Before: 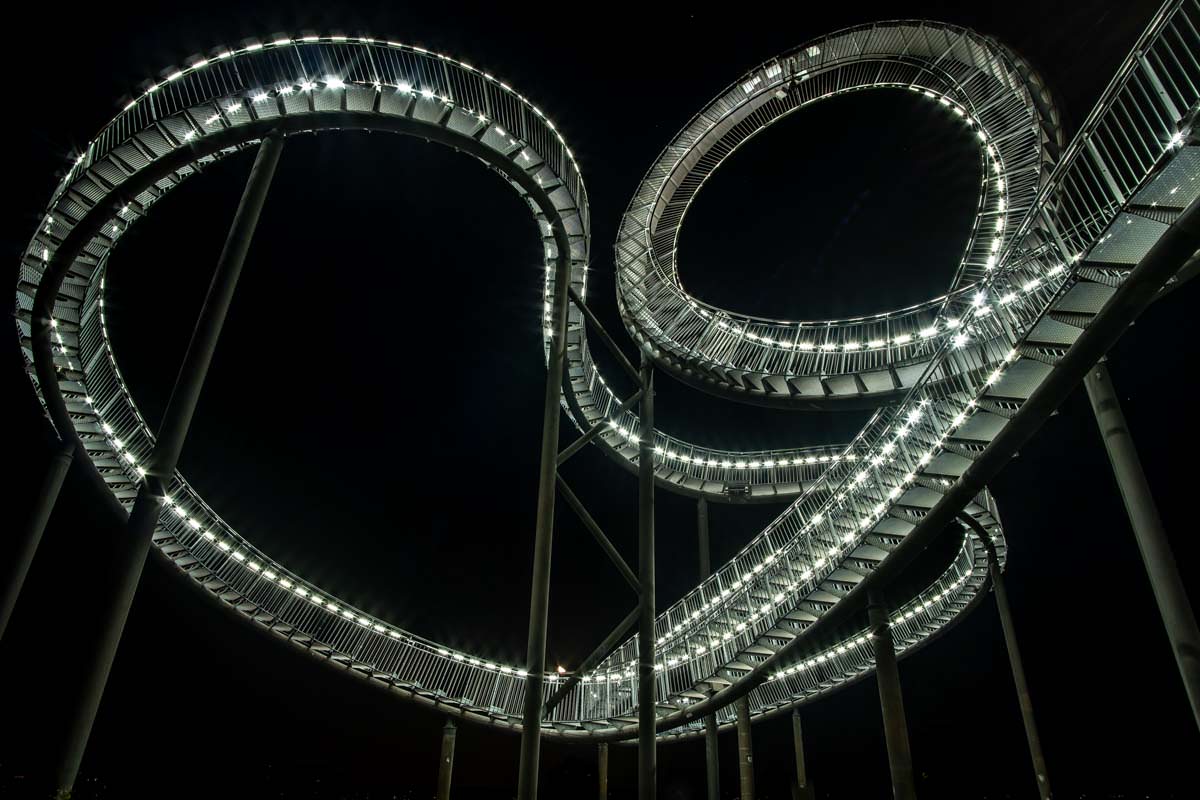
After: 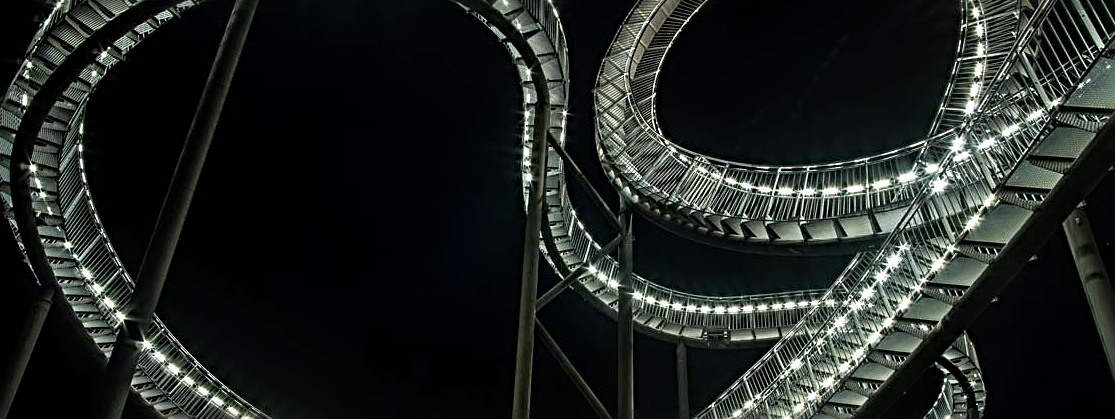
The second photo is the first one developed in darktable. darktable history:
sharpen: radius 3.972
crop: left 1.752%, top 19.391%, right 5.28%, bottom 28.209%
